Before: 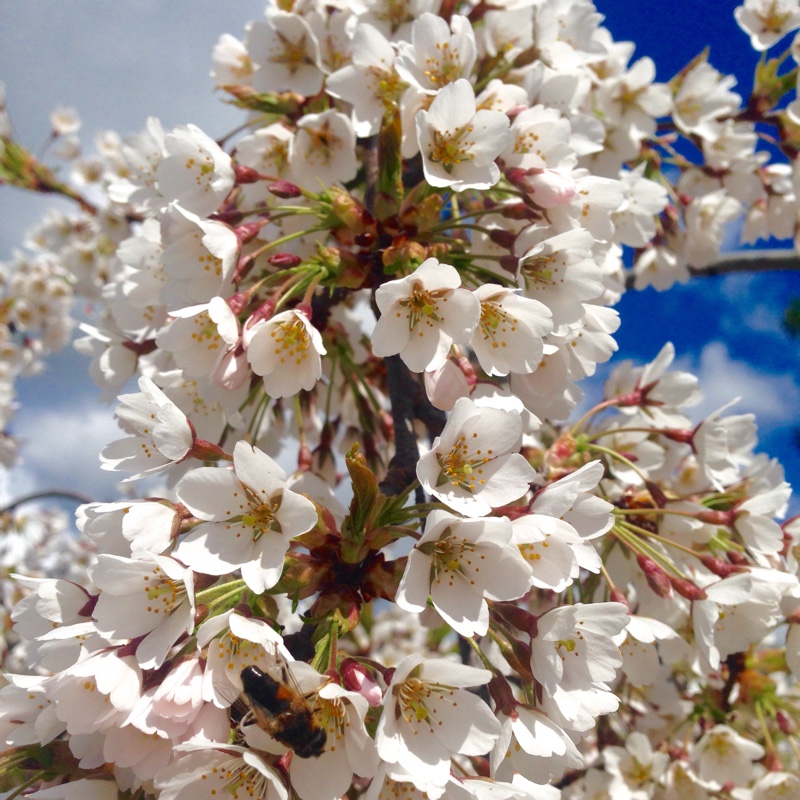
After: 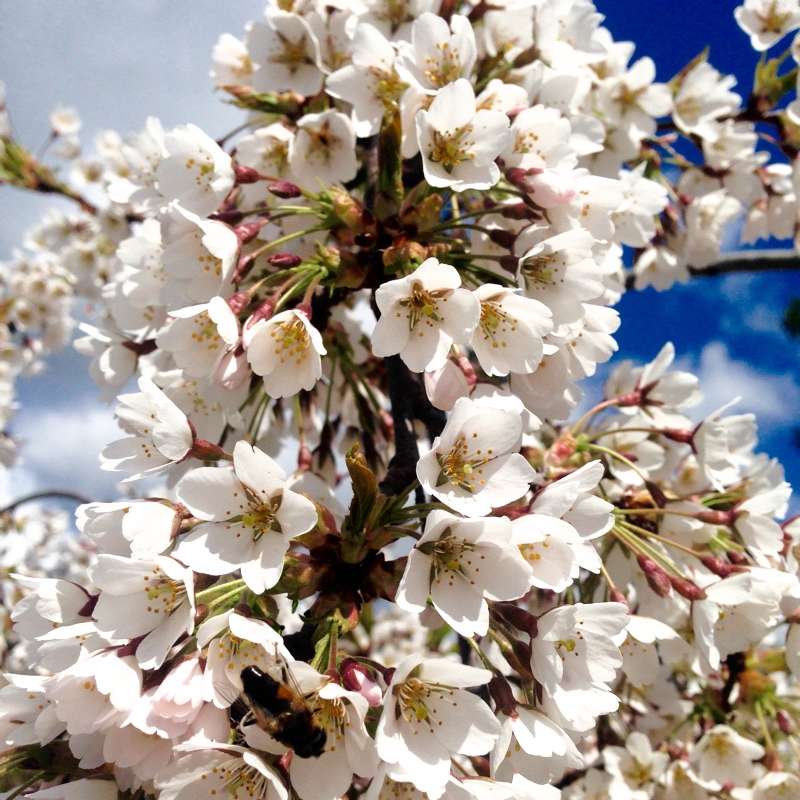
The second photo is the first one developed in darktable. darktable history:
filmic rgb: black relative exposure -6.38 EV, white relative exposure 2.42 EV, target white luminance 99.955%, hardness 5.25, latitude 0.544%, contrast 1.434, highlights saturation mix 3.41%
